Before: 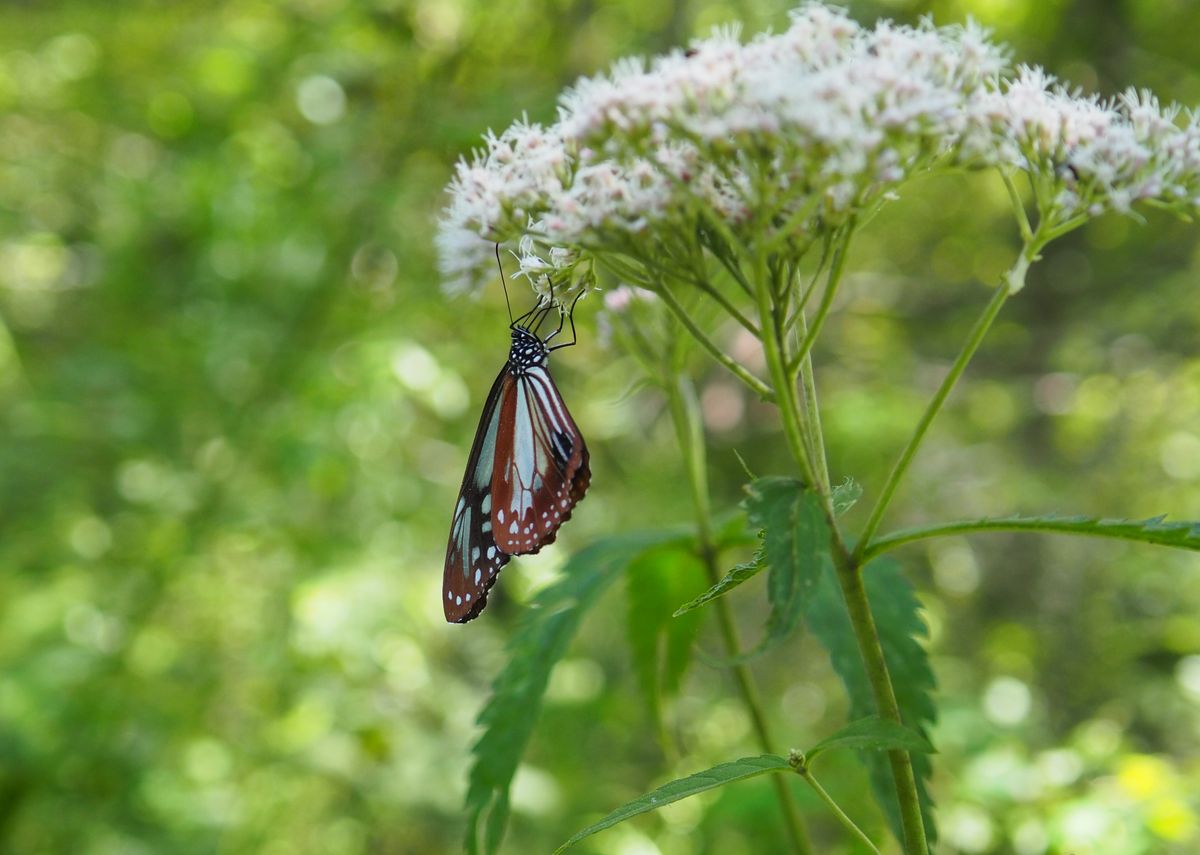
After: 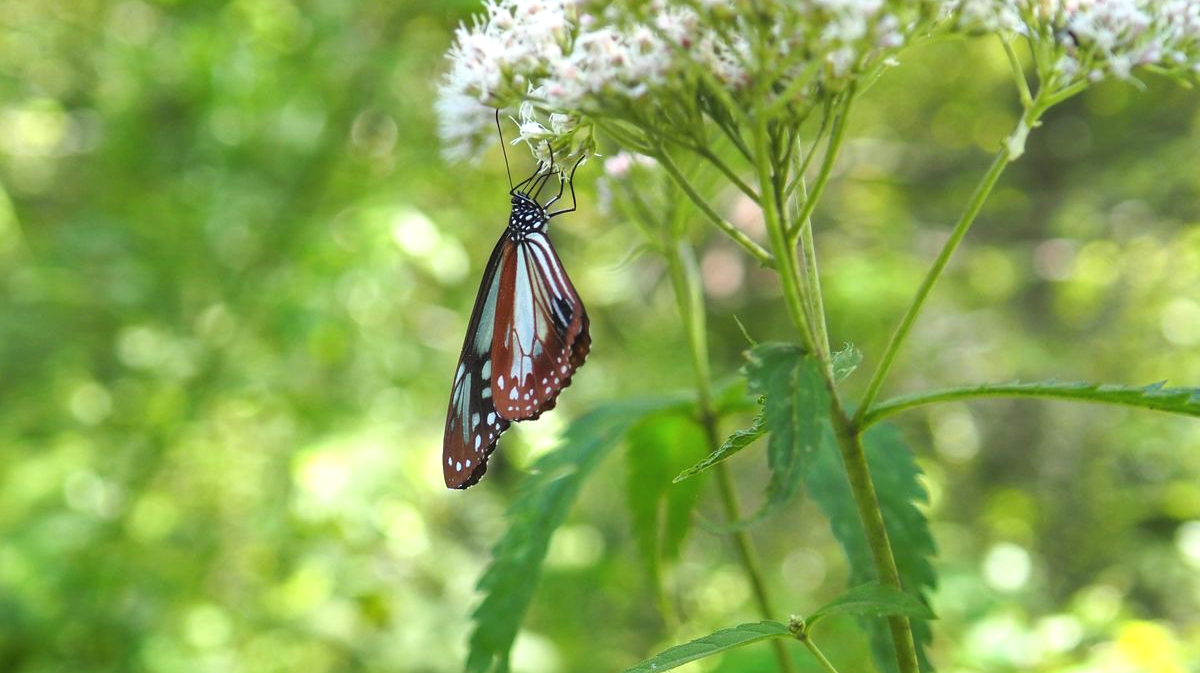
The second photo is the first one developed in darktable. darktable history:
crop and rotate: top 15.774%, bottom 5.506%
exposure: black level correction -0.002, exposure 0.54 EV, compensate highlight preservation false
